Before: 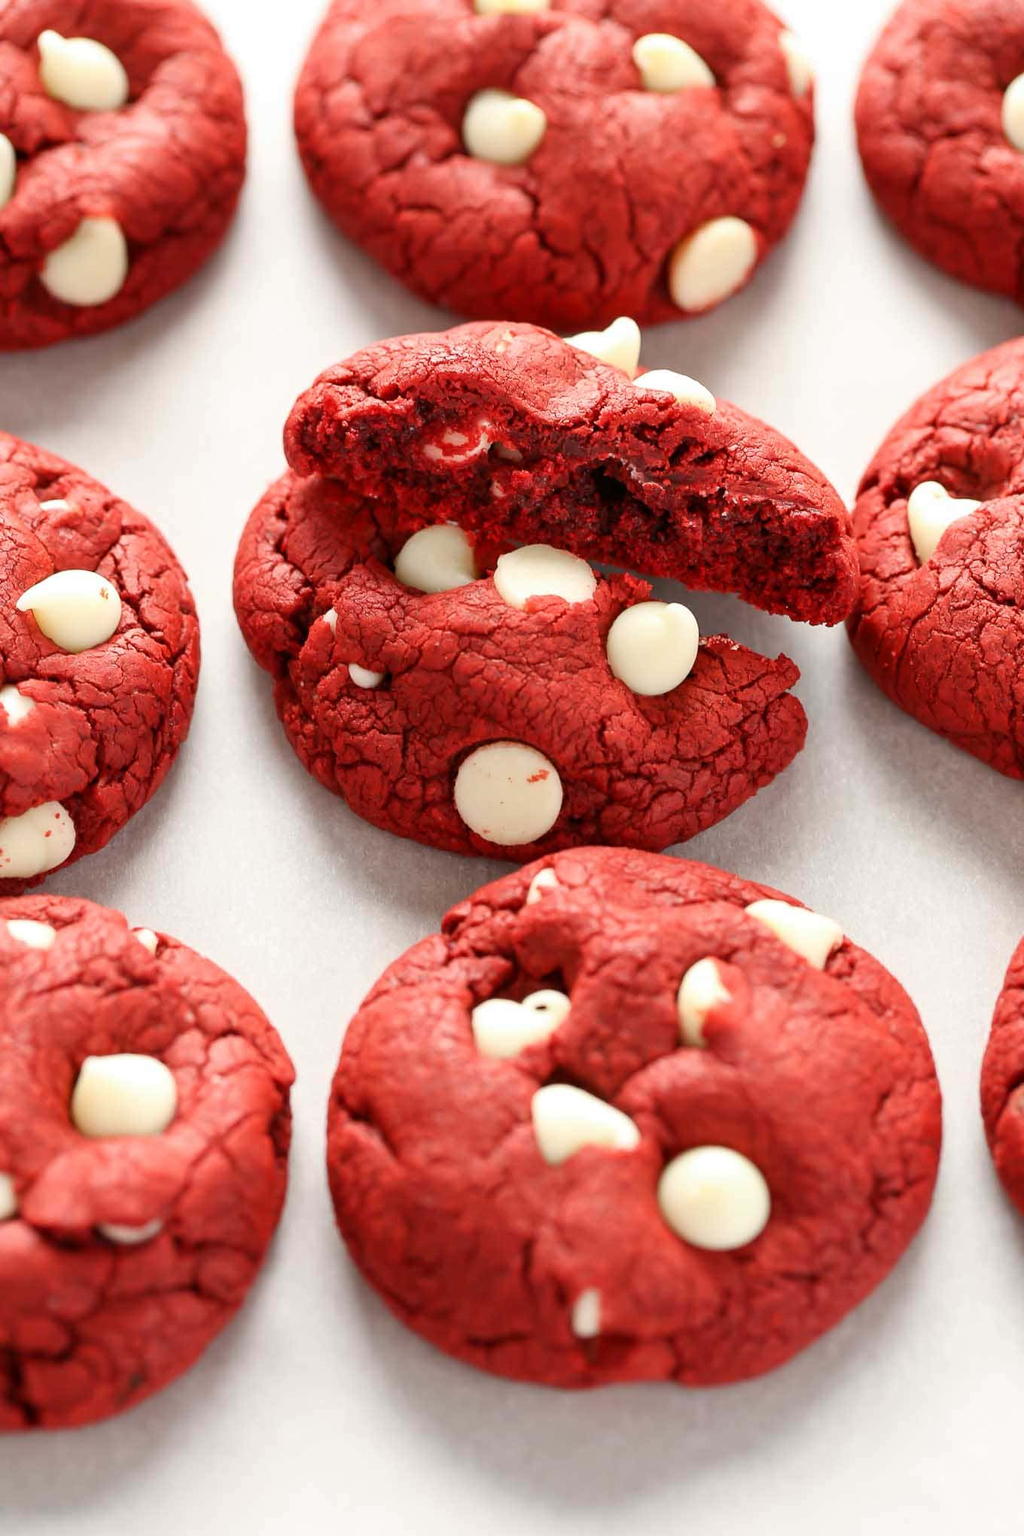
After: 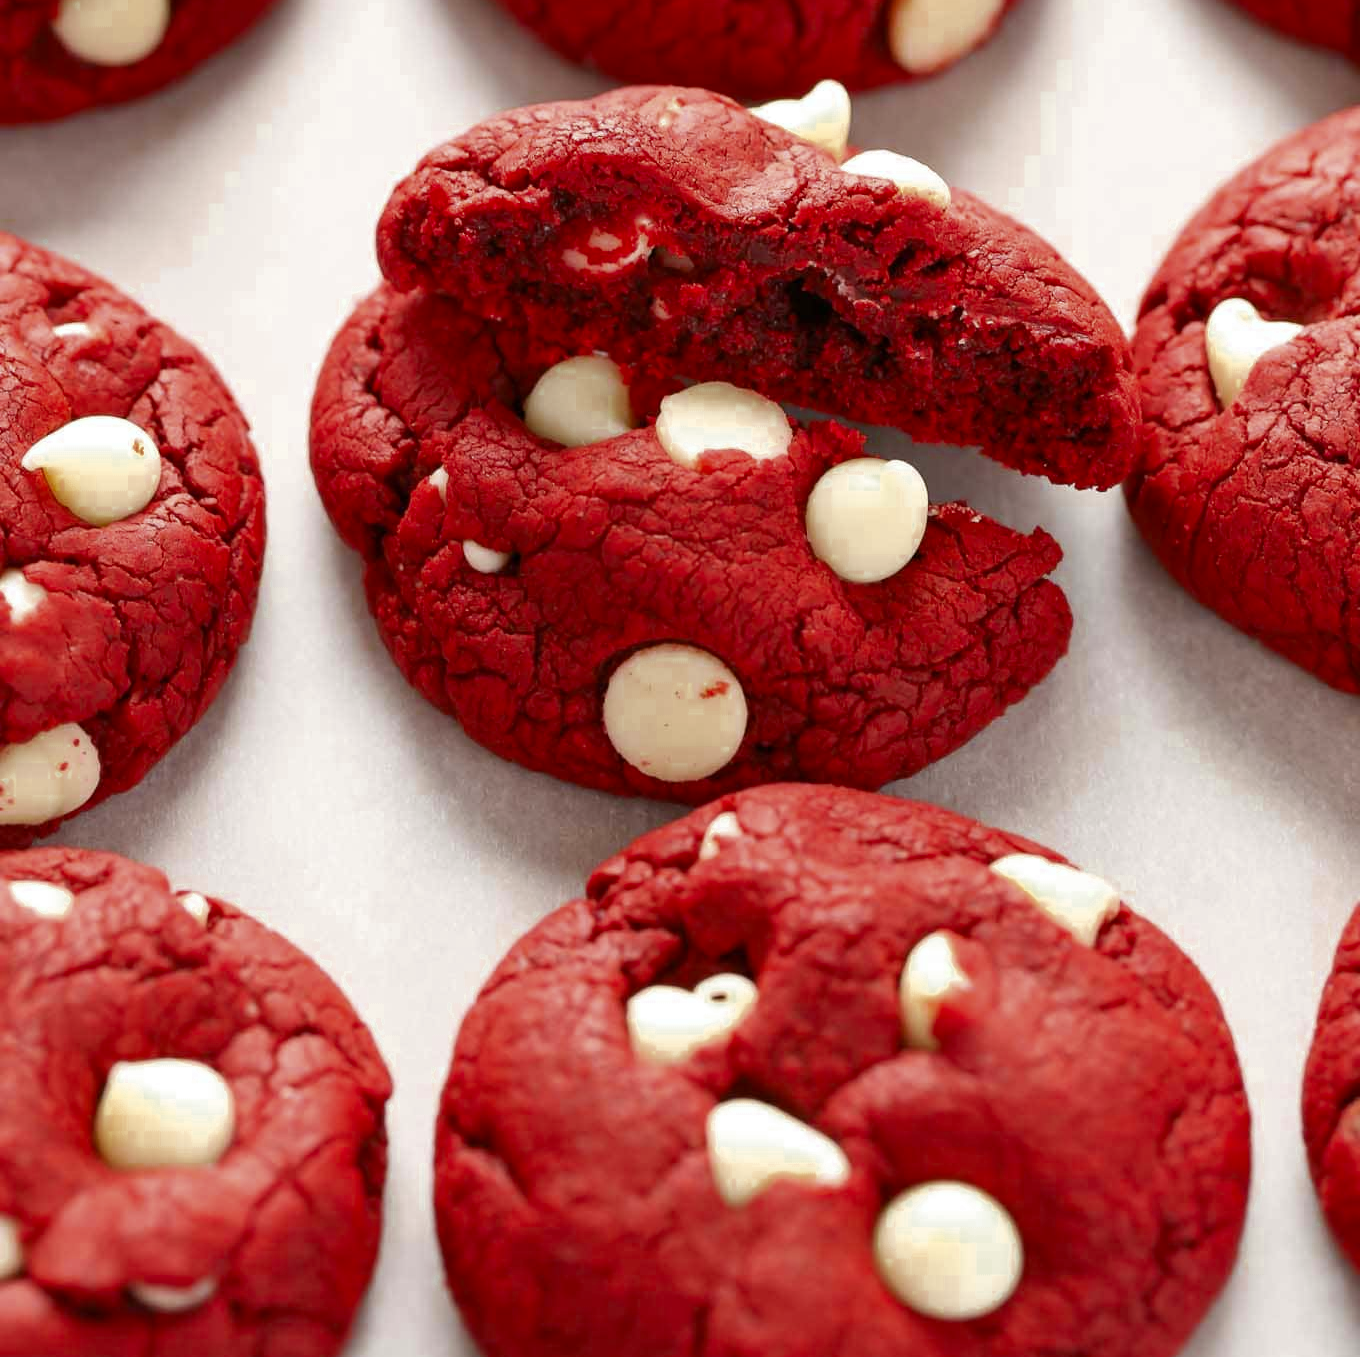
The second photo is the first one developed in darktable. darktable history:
color zones: curves: ch0 [(0.11, 0.396) (0.195, 0.36) (0.25, 0.5) (0.303, 0.412) (0.357, 0.544) (0.75, 0.5) (0.967, 0.328)]; ch1 [(0, 0.468) (0.112, 0.512) (0.202, 0.6) (0.25, 0.5) (0.307, 0.352) (0.357, 0.544) (0.75, 0.5) (0.963, 0.524)]
white balance: emerald 1
crop: top 16.727%, bottom 16.727%
